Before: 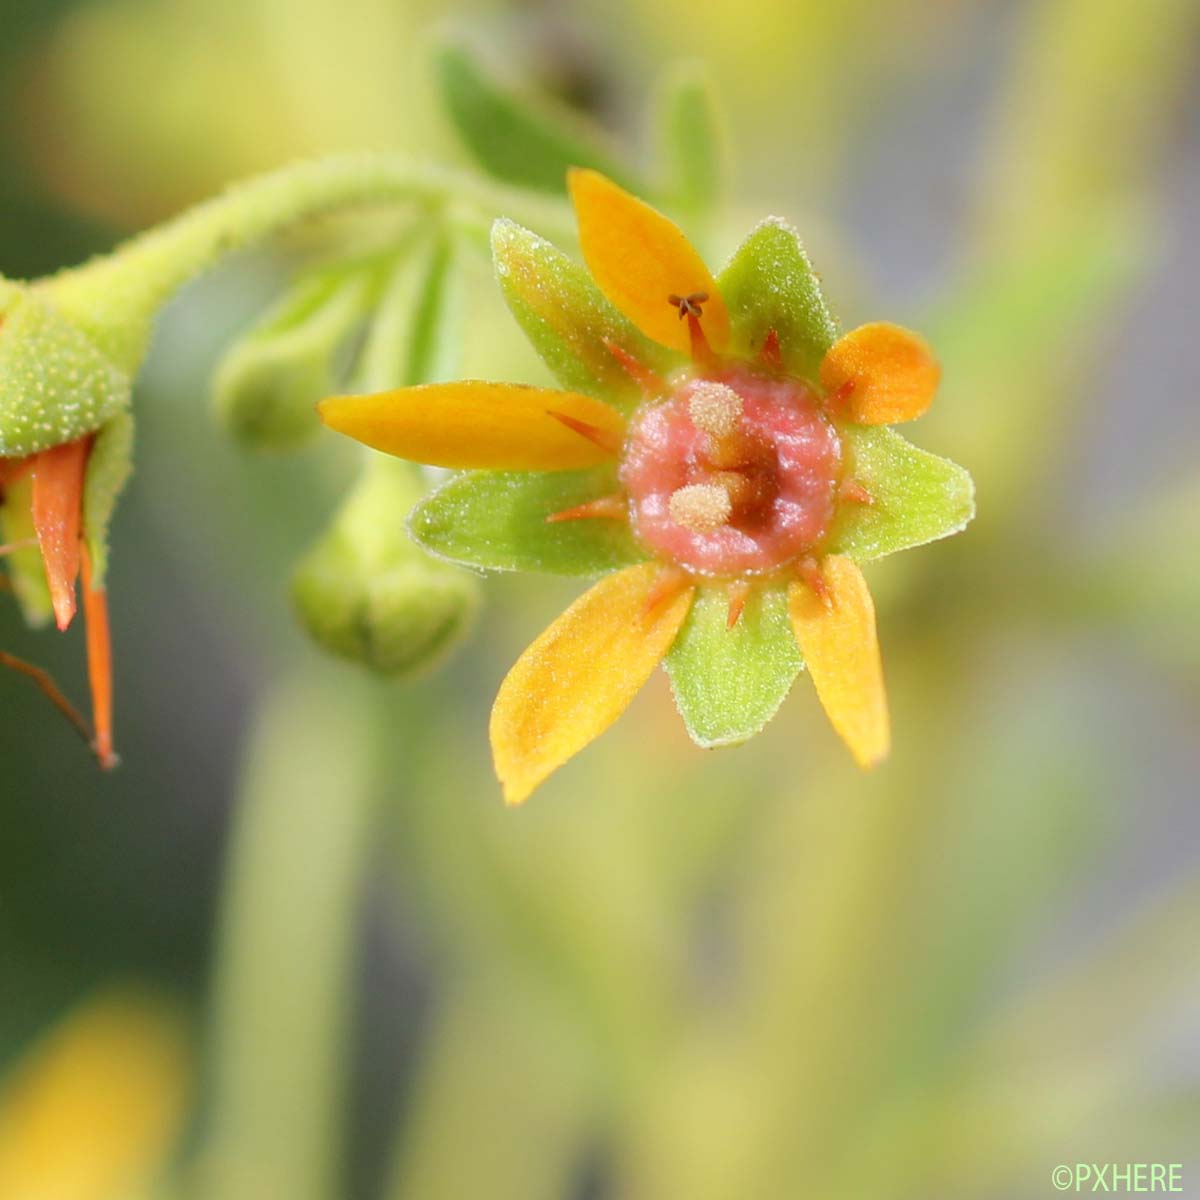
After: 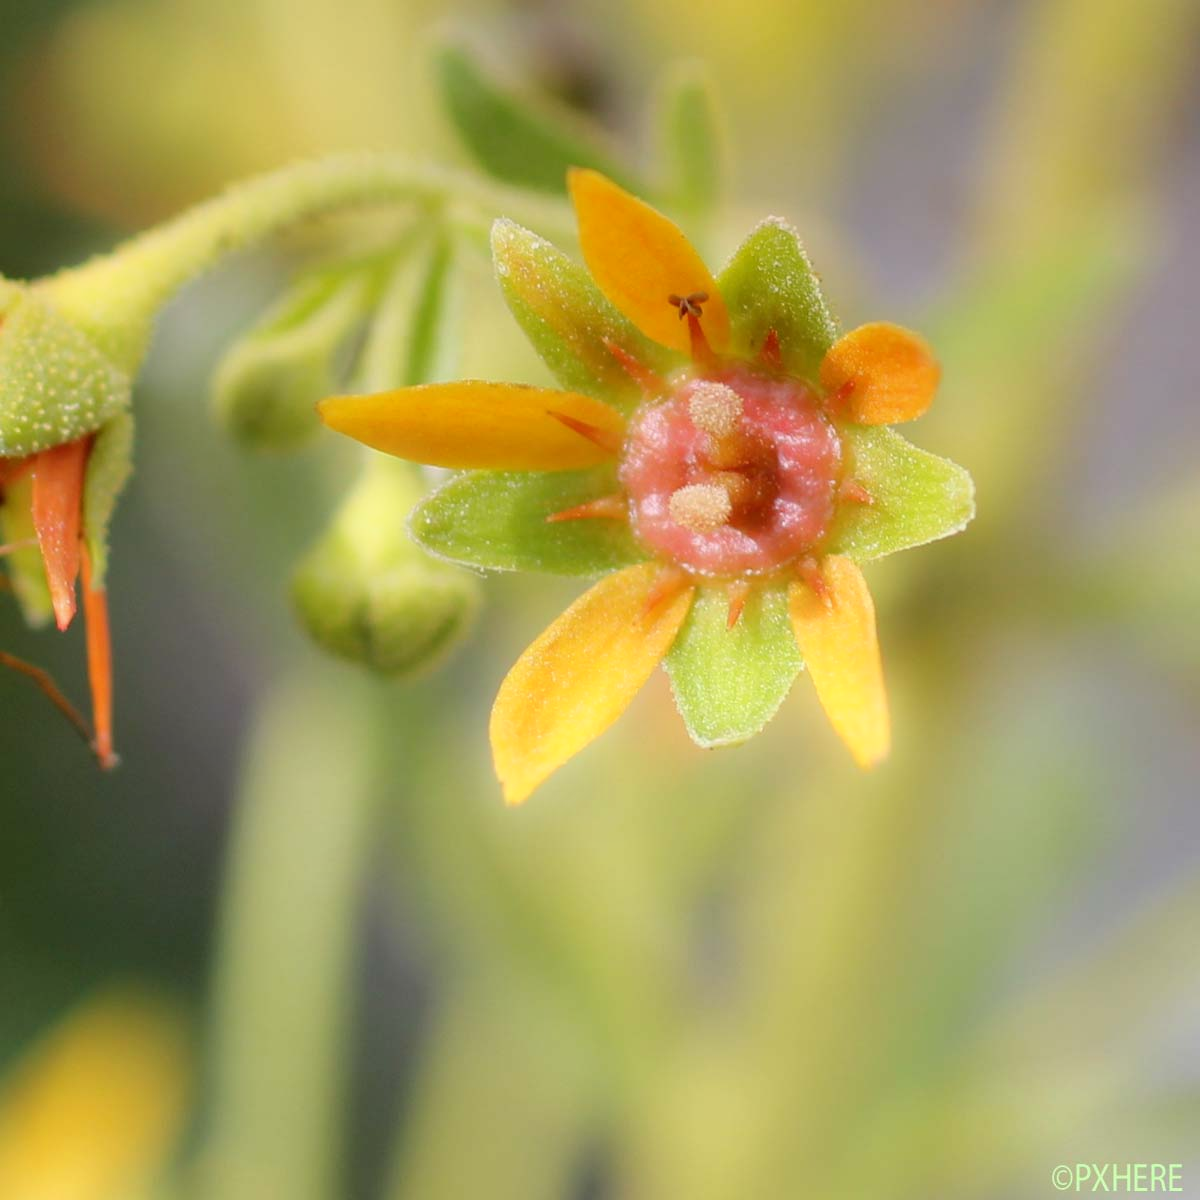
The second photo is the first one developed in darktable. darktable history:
graduated density: density 0.38 EV, hardness 21%, rotation -6.11°, saturation 32%
bloom: size 5%, threshold 95%, strength 15%
